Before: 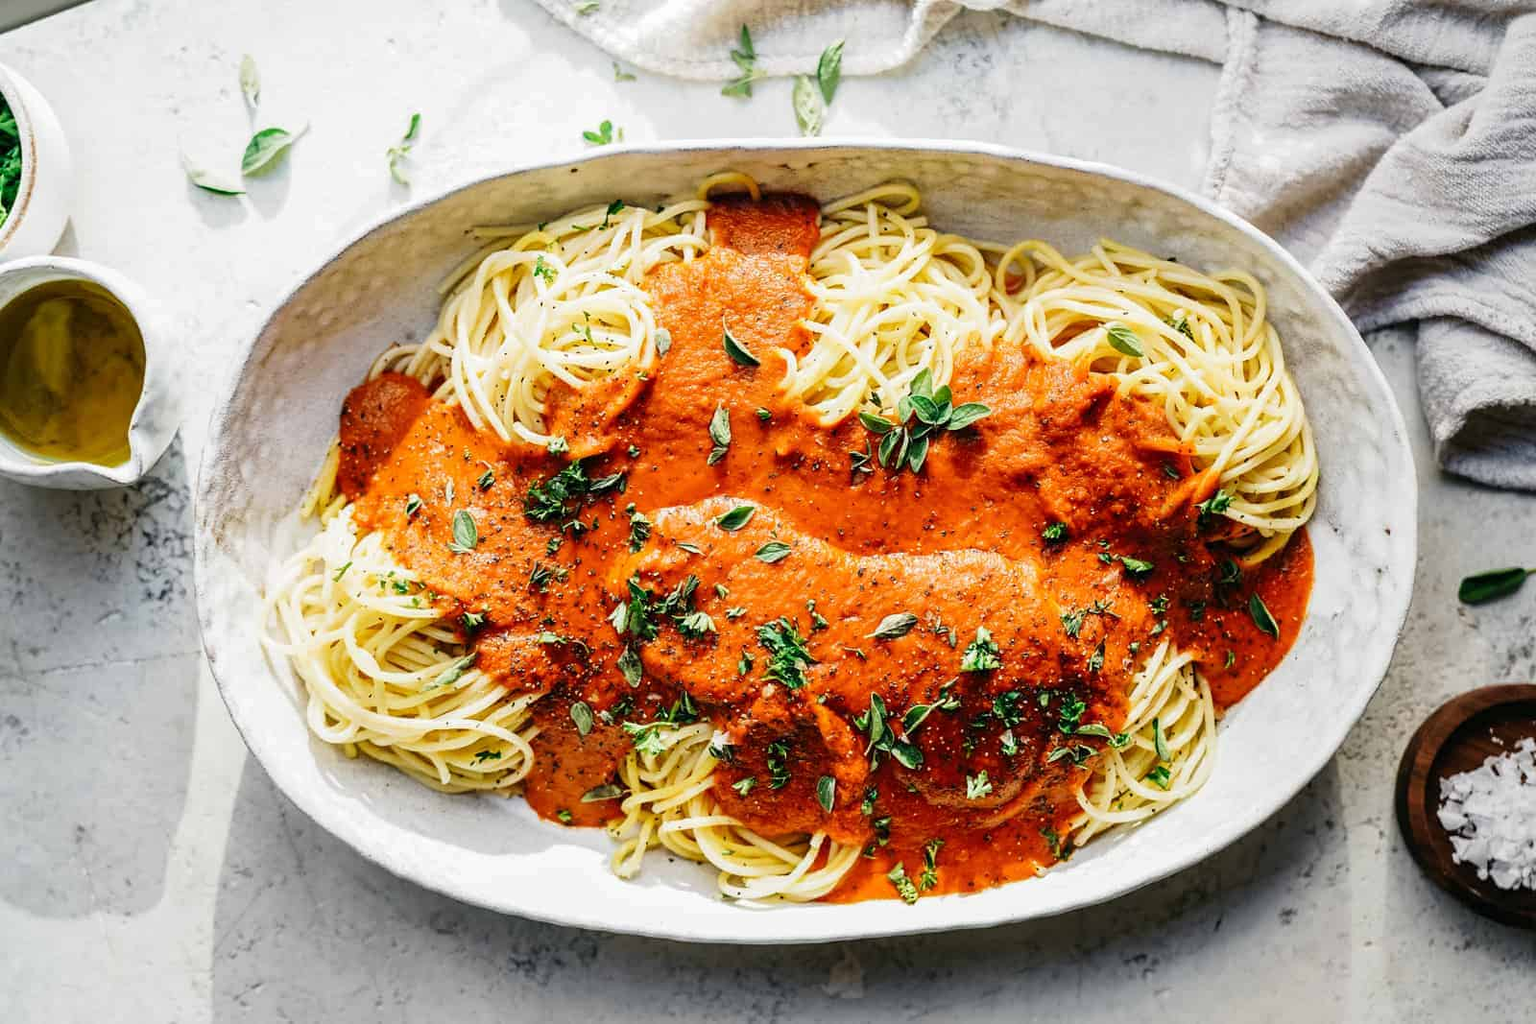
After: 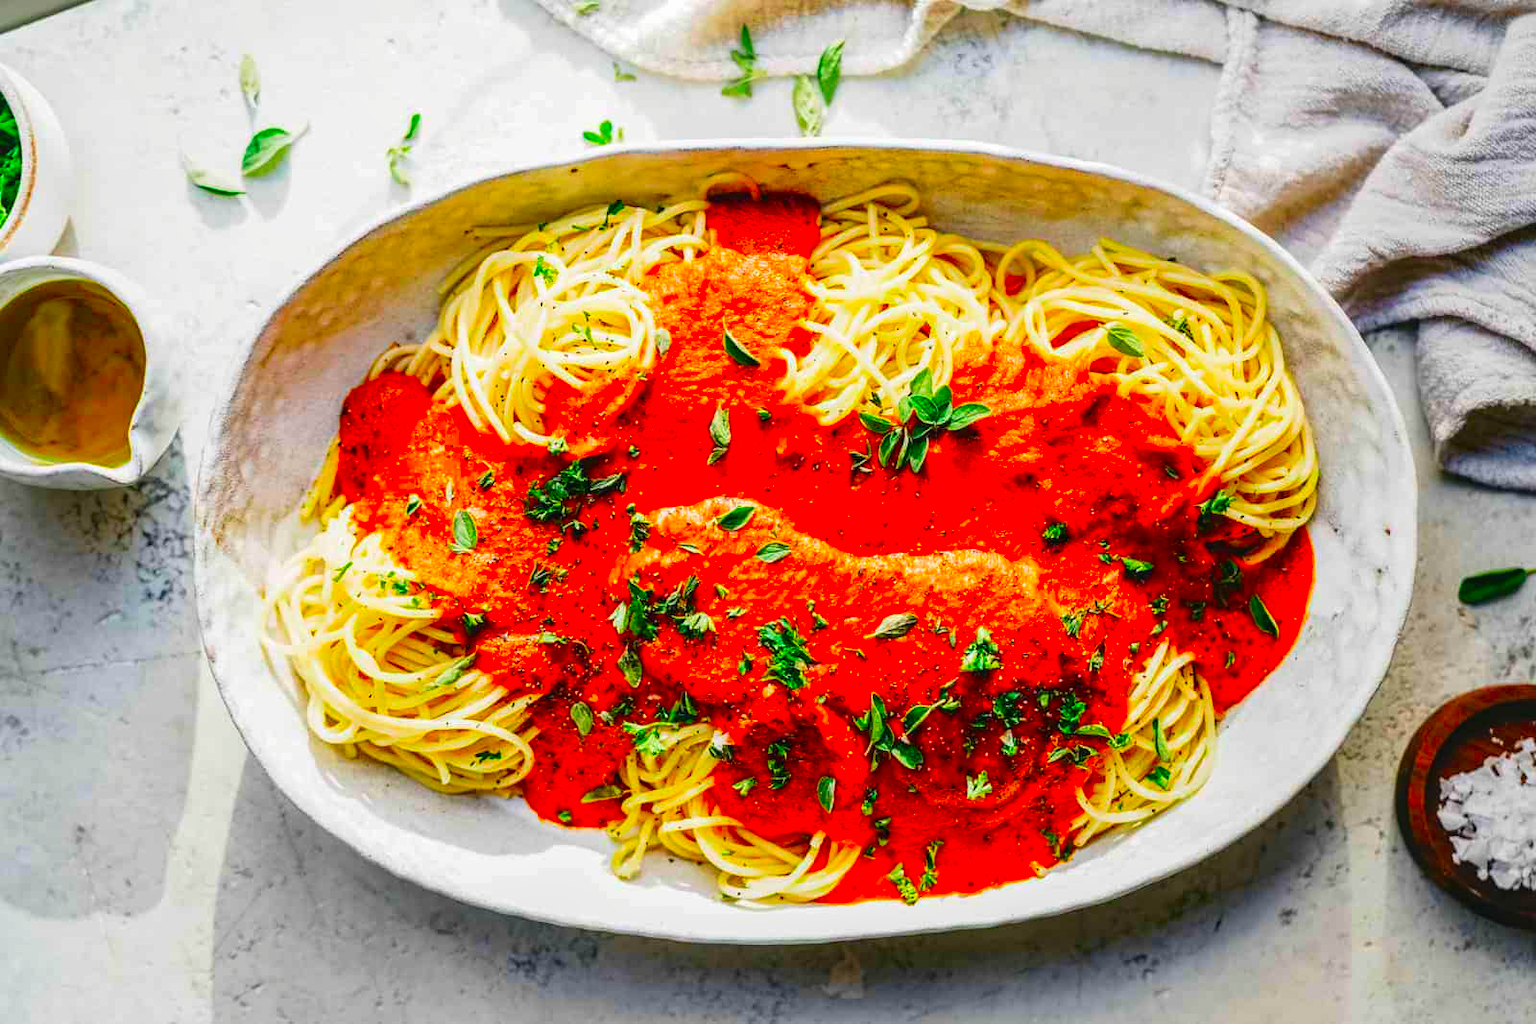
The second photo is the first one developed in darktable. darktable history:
local contrast: detail 109%
color correction: highlights b* 0.047, saturation 2.19
